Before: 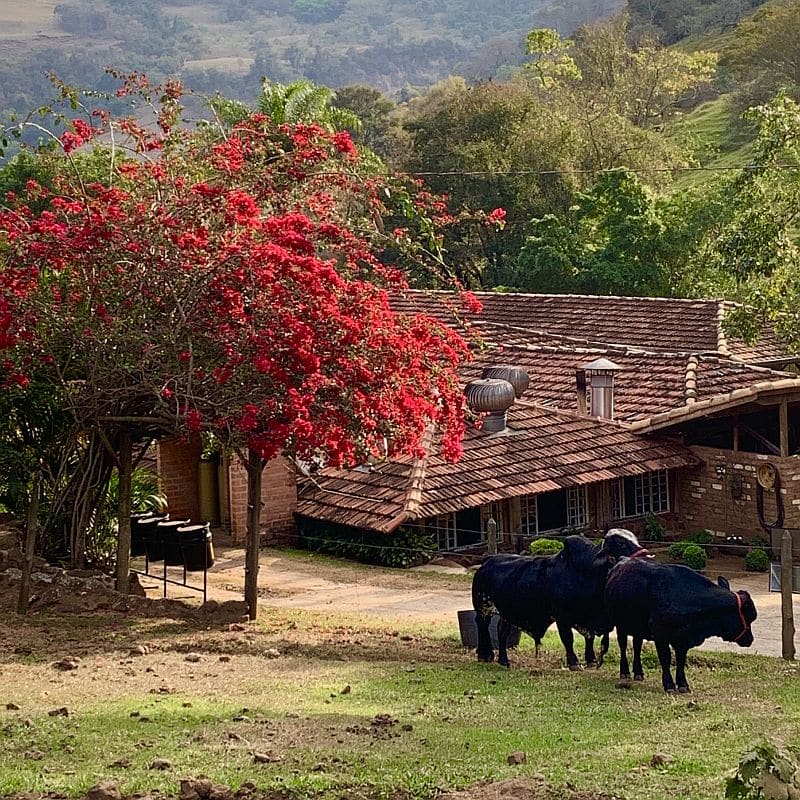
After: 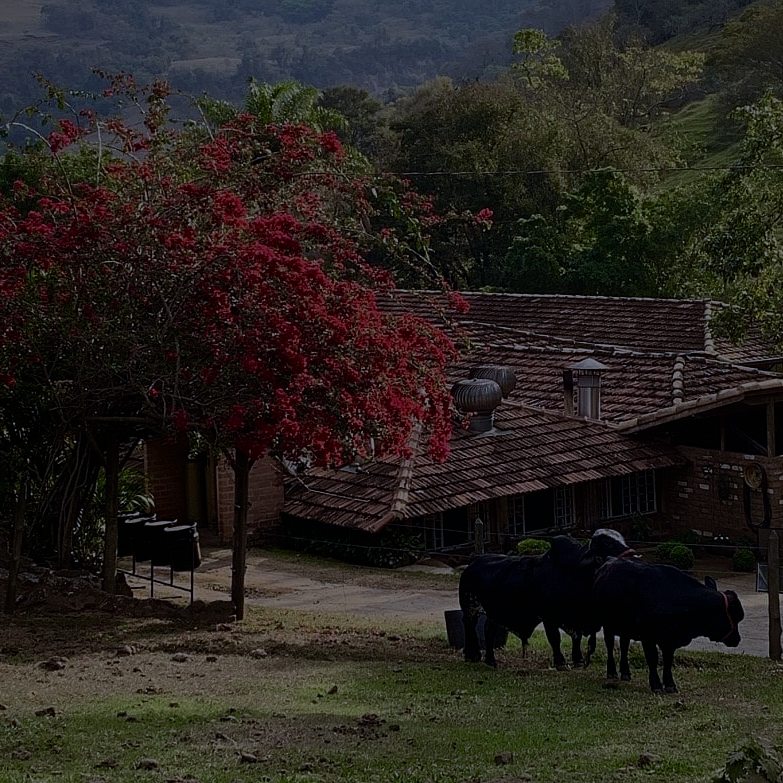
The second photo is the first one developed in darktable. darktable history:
tone equalizer: -8 EV -0.417 EV, -7 EV -0.389 EV, -6 EV -0.333 EV, -5 EV -0.222 EV, -3 EV 0.222 EV, -2 EV 0.333 EV, -1 EV 0.389 EV, +0 EV 0.417 EV, edges refinement/feathering 500, mask exposure compensation -1.57 EV, preserve details no
crop: left 1.743%, right 0.268%, bottom 2.011%
exposure: exposure -2.446 EV, compensate highlight preservation false
white balance: red 0.948, green 1.02, blue 1.176
